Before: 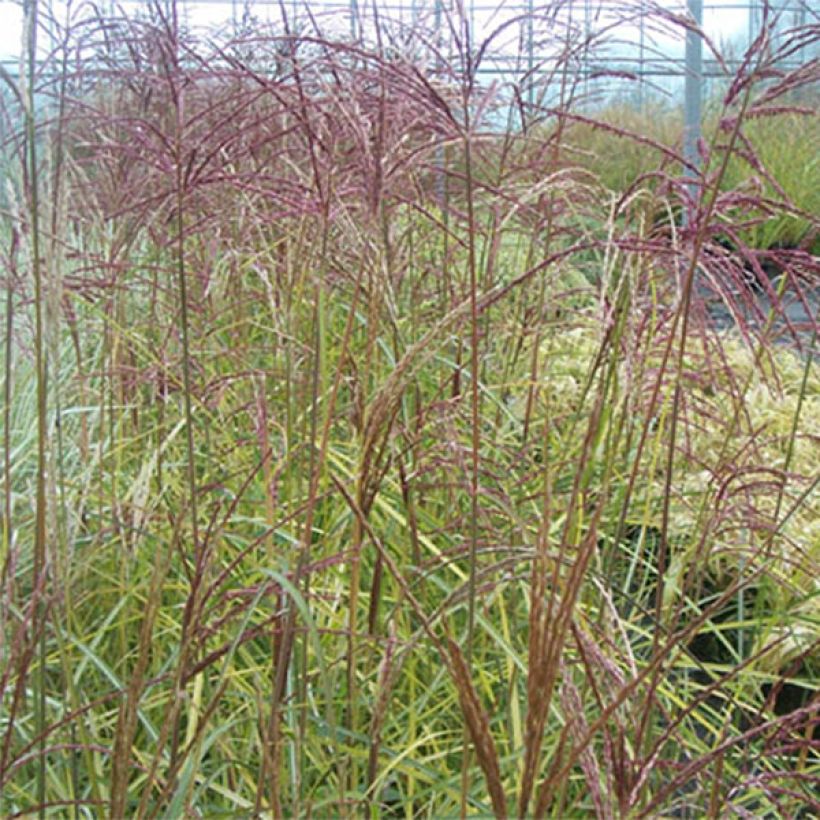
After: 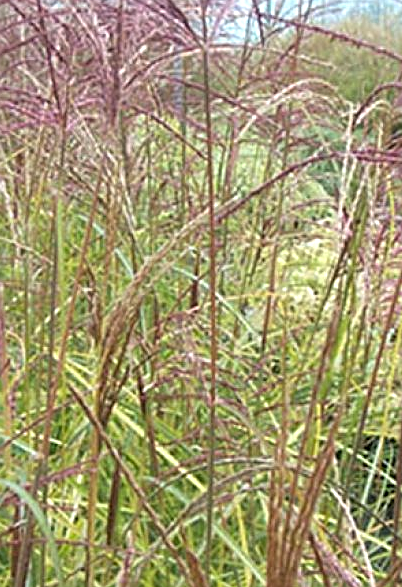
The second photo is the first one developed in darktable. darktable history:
crop: left 32.062%, top 10.92%, right 18.792%, bottom 17.379%
tone equalizer: -8 EV -0.384 EV, -7 EV -0.367 EV, -6 EV -0.354 EV, -5 EV -0.26 EV, -3 EV 0.228 EV, -2 EV 0.32 EV, -1 EV 0.411 EV, +0 EV 0.412 EV
sharpen: on, module defaults
